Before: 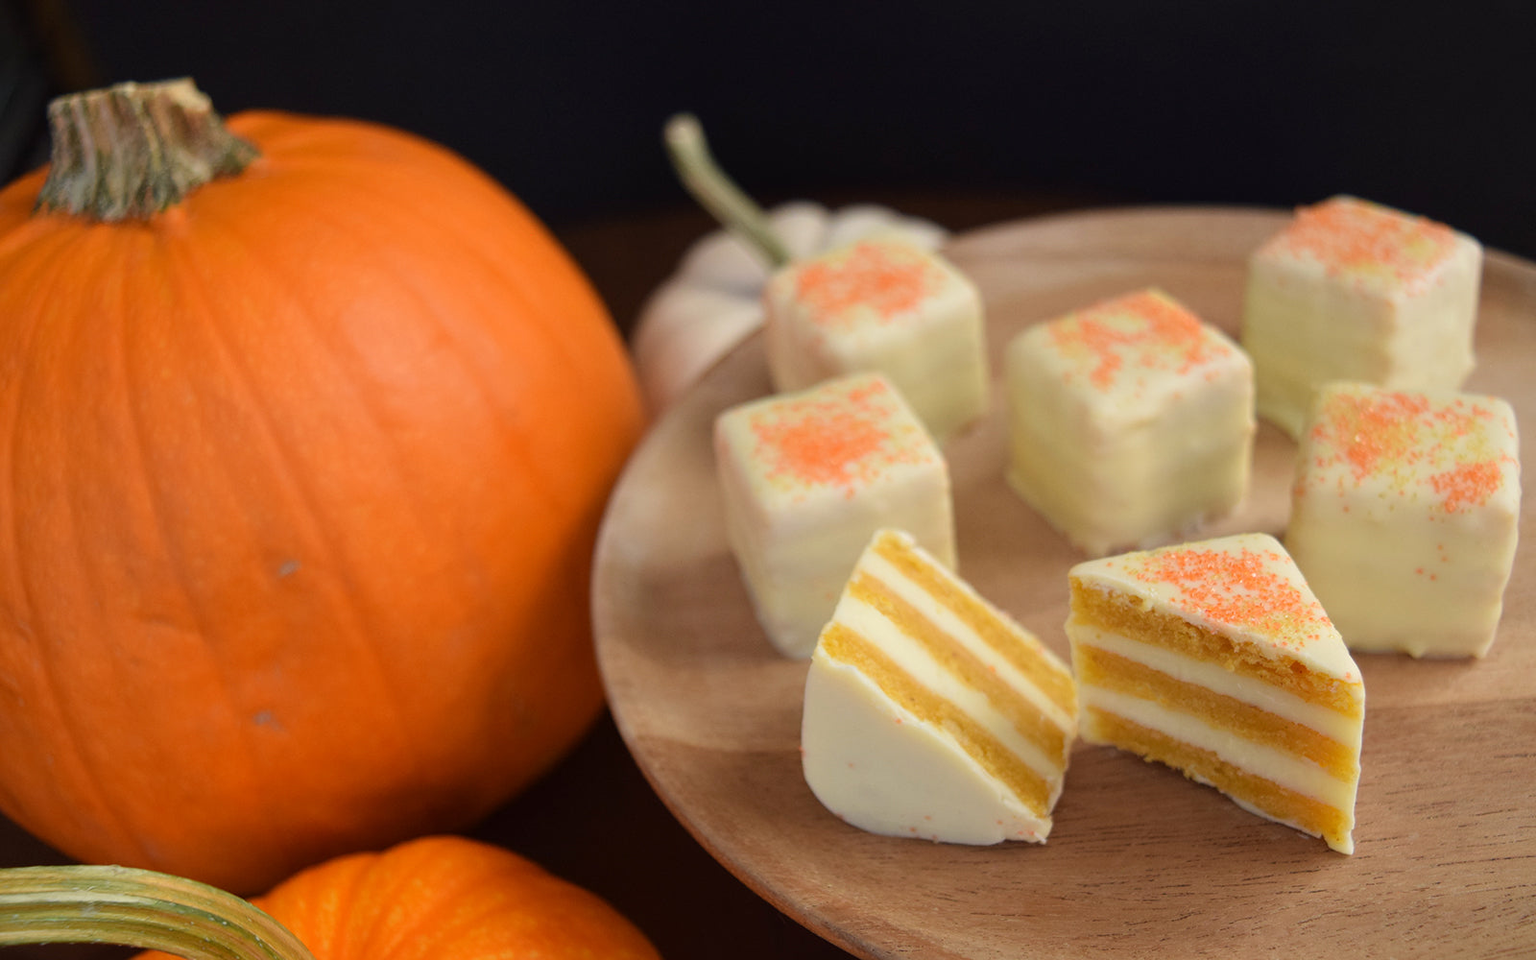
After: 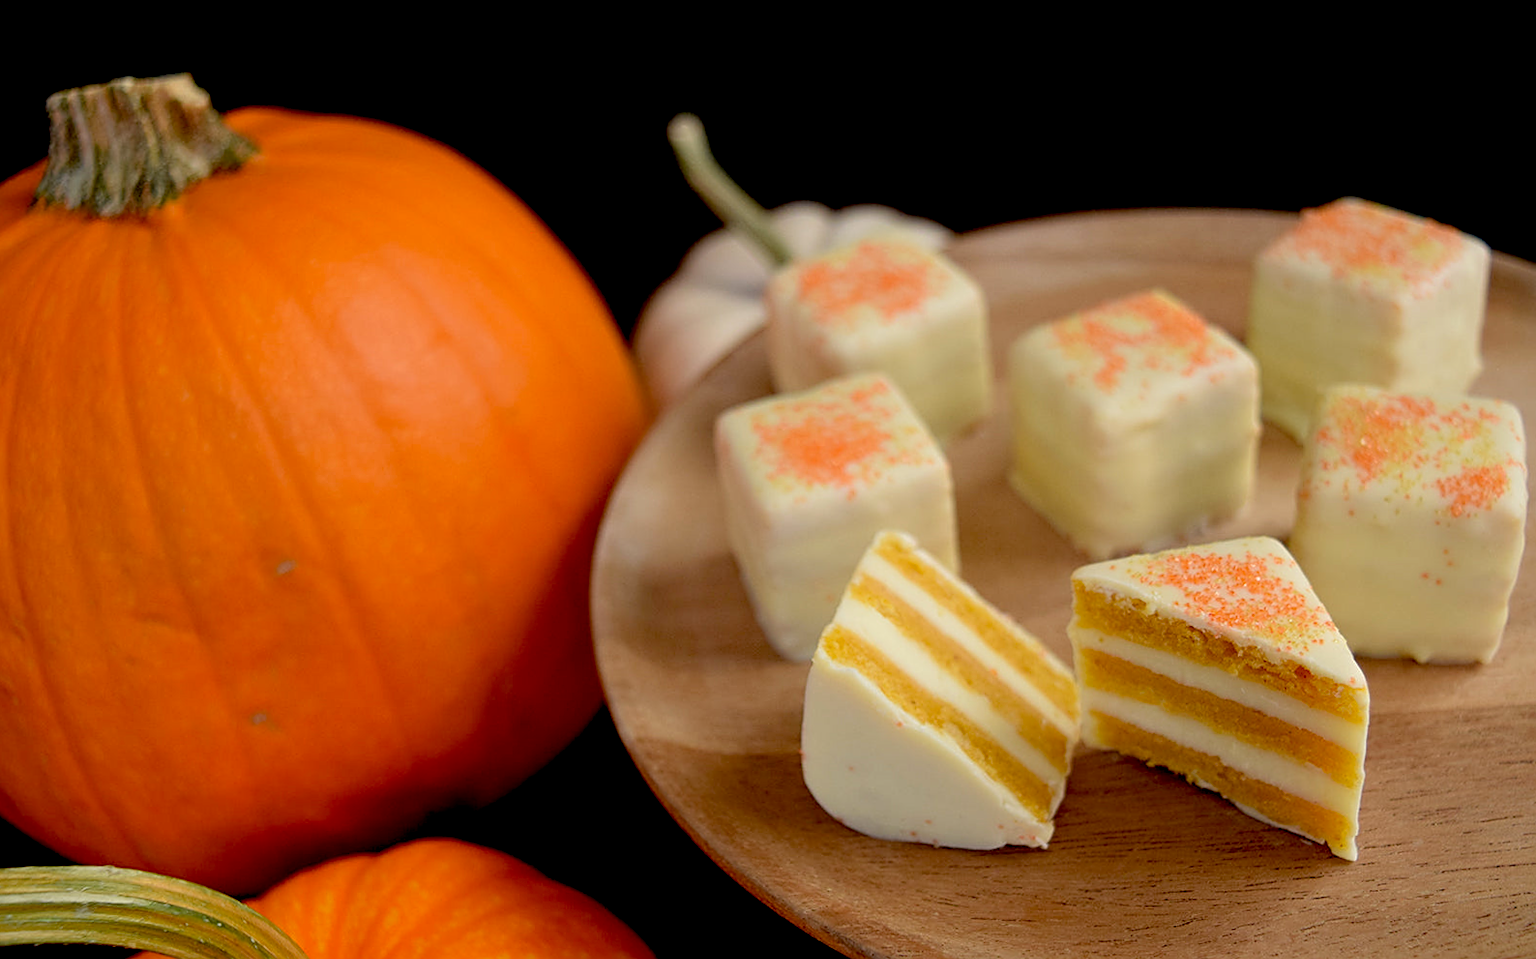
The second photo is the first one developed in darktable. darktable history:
crop and rotate: angle -0.264°
exposure: black level correction 0.029, exposure -0.074 EV, compensate exposure bias true, compensate highlight preservation false
sharpen: on, module defaults
